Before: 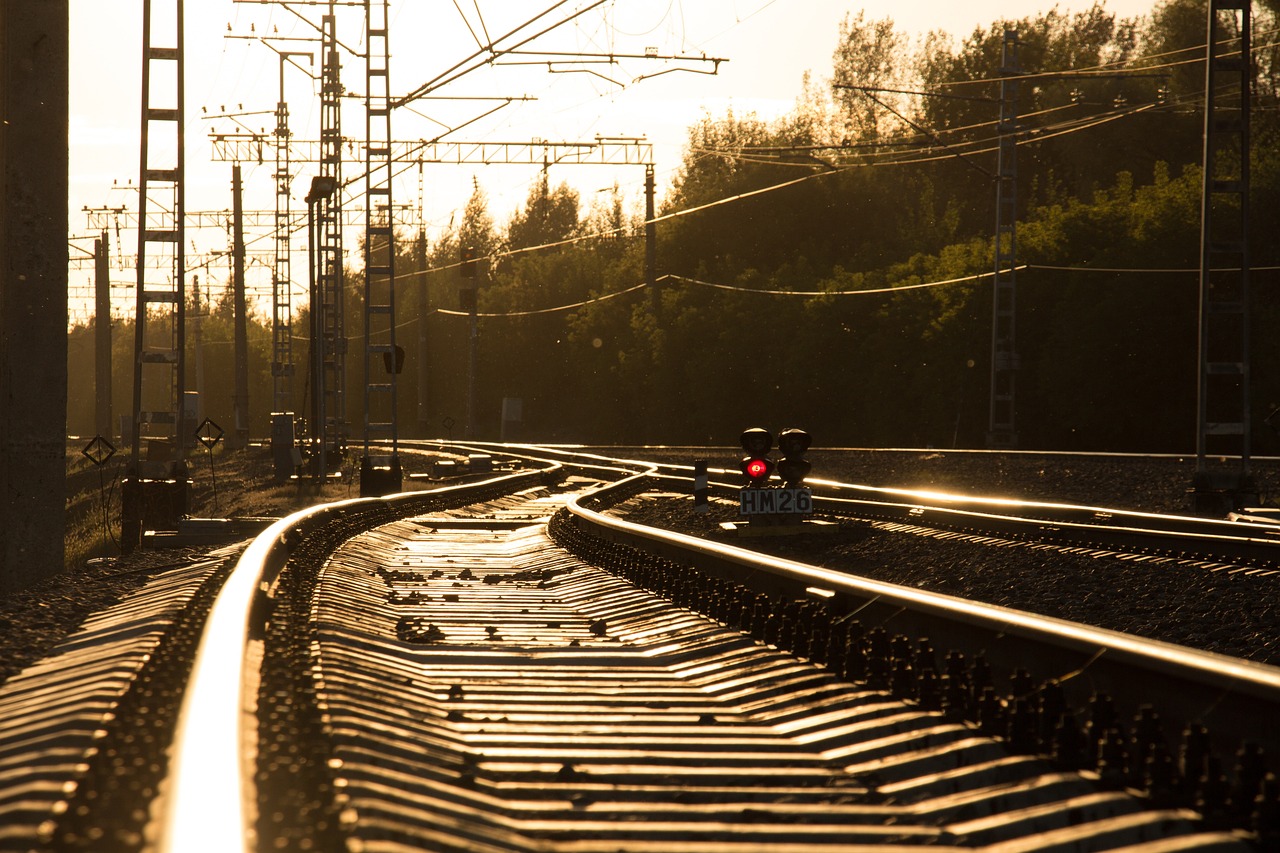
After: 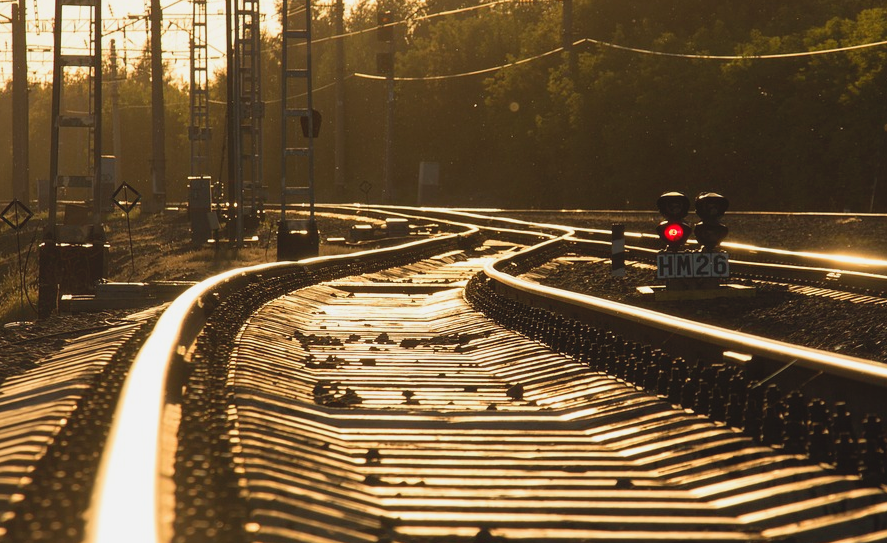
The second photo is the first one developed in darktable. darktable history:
contrast brightness saturation: contrast -0.1, brightness 0.05, saturation 0.08
crop: left 6.488%, top 27.668%, right 24.183%, bottom 8.656%
